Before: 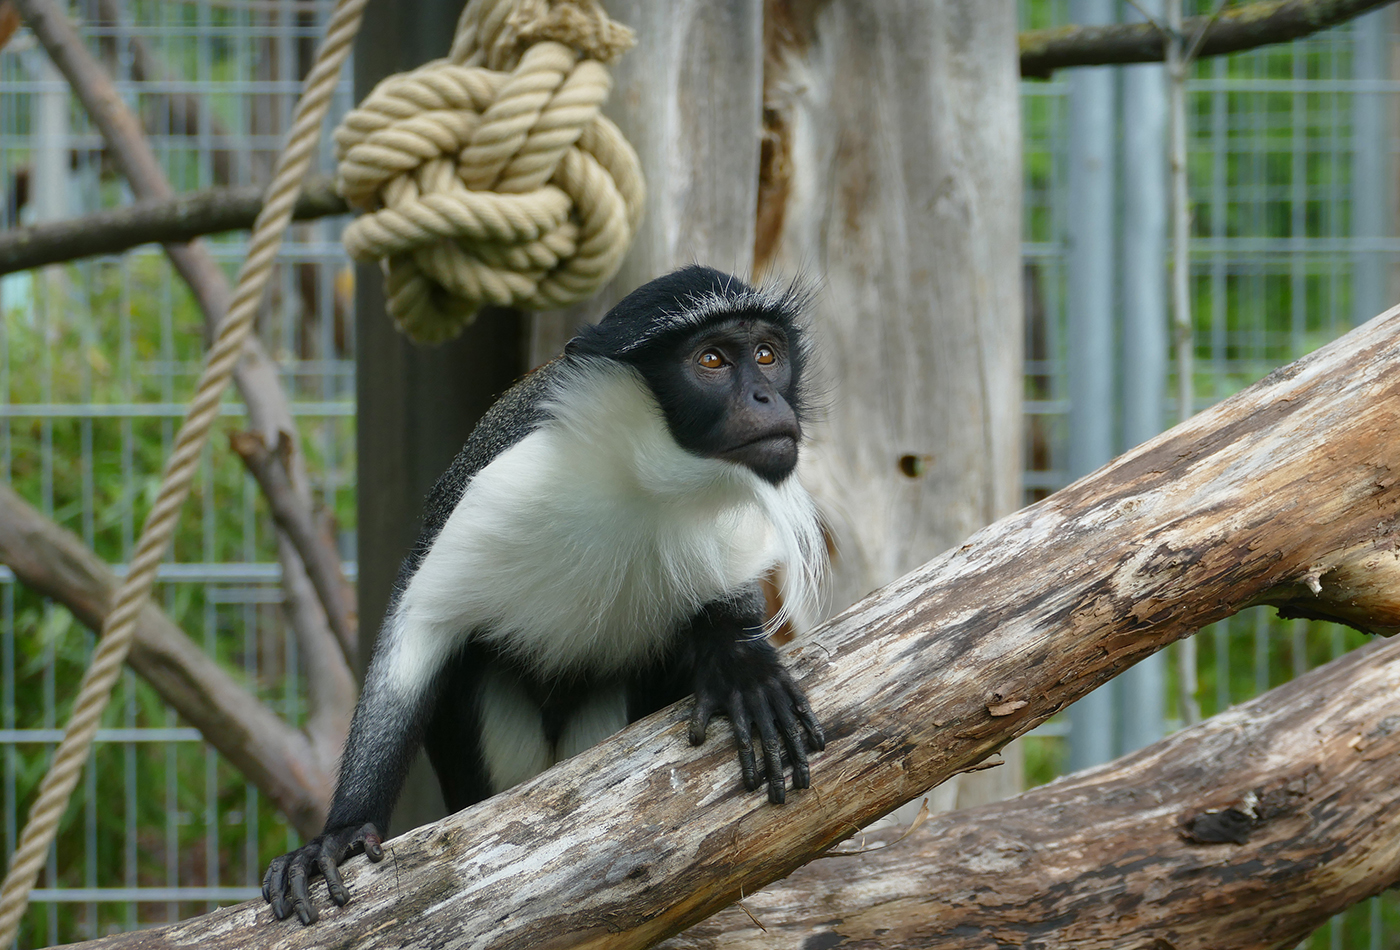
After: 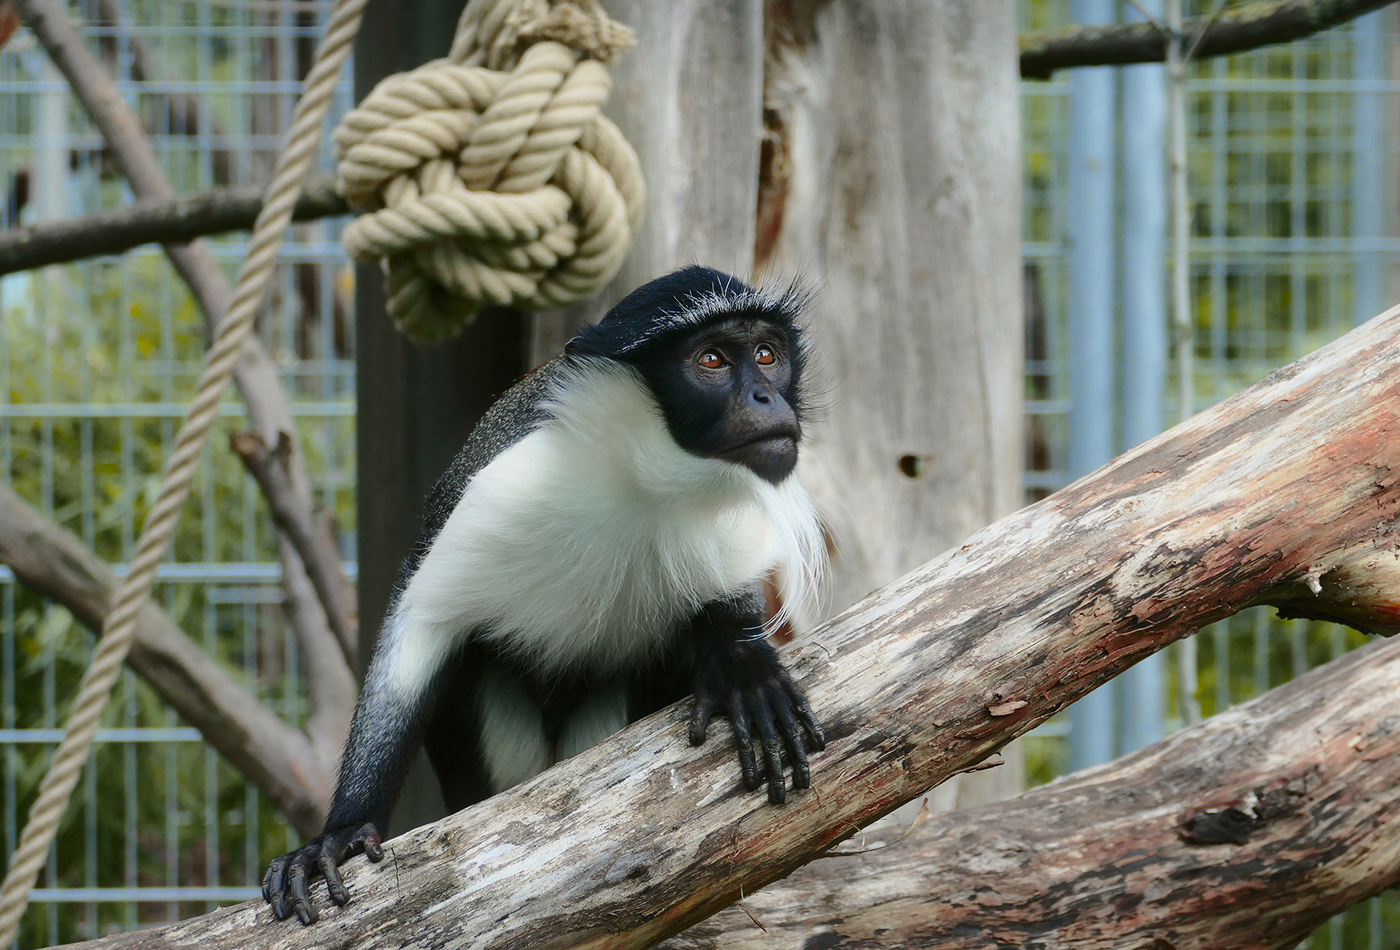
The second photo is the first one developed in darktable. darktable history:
tone curve: curves: ch0 [(0, 0) (0.23, 0.189) (0.486, 0.52) (0.822, 0.825) (0.994, 0.955)]; ch1 [(0, 0) (0.226, 0.261) (0.379, 0.442) (0.469, 0.468) (0.495, 0.498) (0.514, 0.509) (0.561, 0.603) (0.59, 0.656) (1, 1)]; ch2 [(0, 0) (0.269, 0.299) (0.459, 0.43) (0.498, 0.5) (0.523, 0.52) (0.586, 0.569) (0.635, 0.617) (0.659, 0.681) (0.718, 0.764) (1, 1)], color space Lab, independent channels, preserve colors none
bloom: size 5%, threshold 95%, strength 15%
